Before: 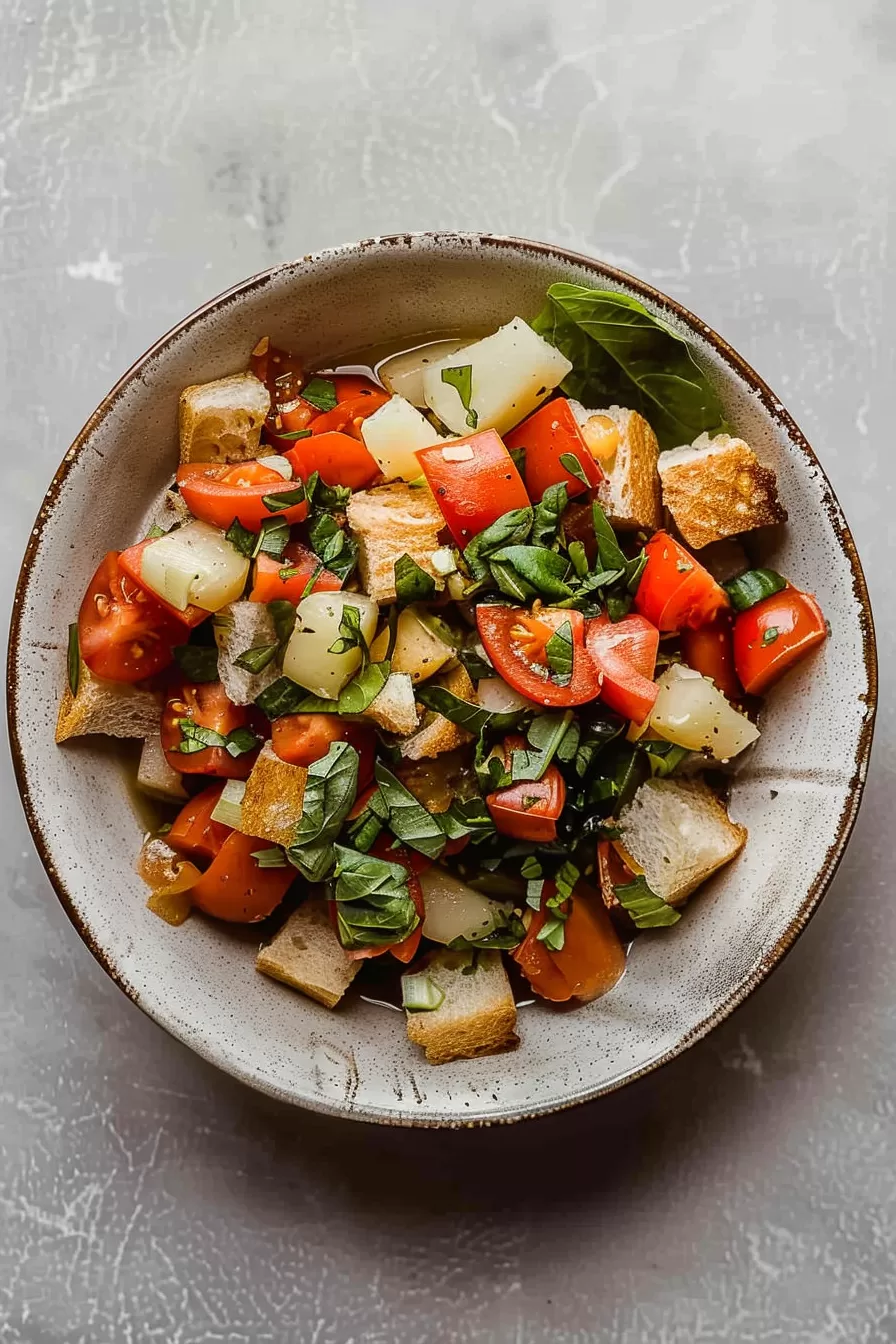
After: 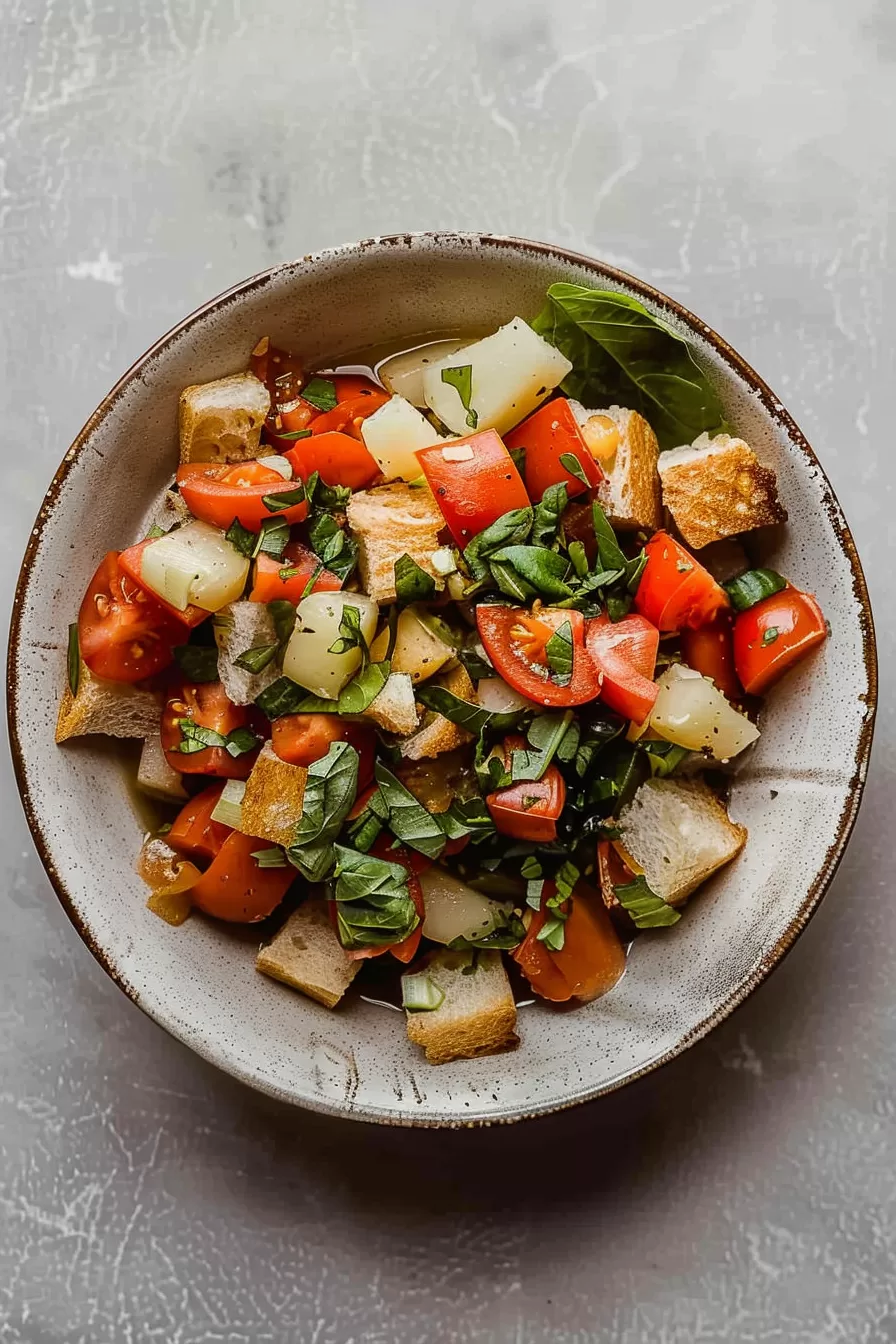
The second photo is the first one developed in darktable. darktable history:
exposure: exposure -0.072 EV, compensate highlight preservation false
